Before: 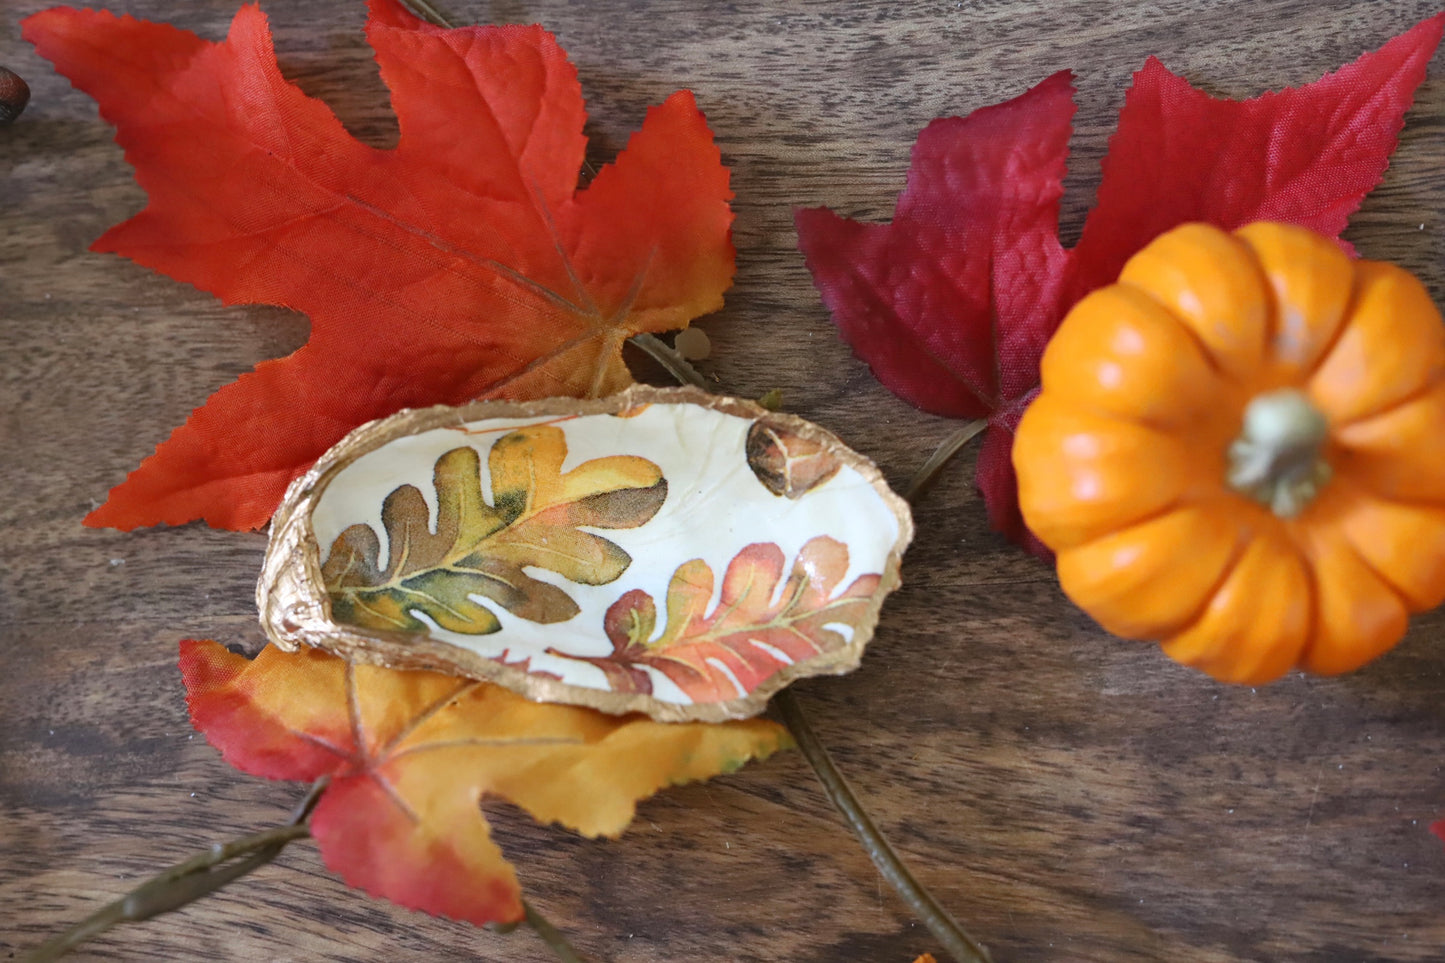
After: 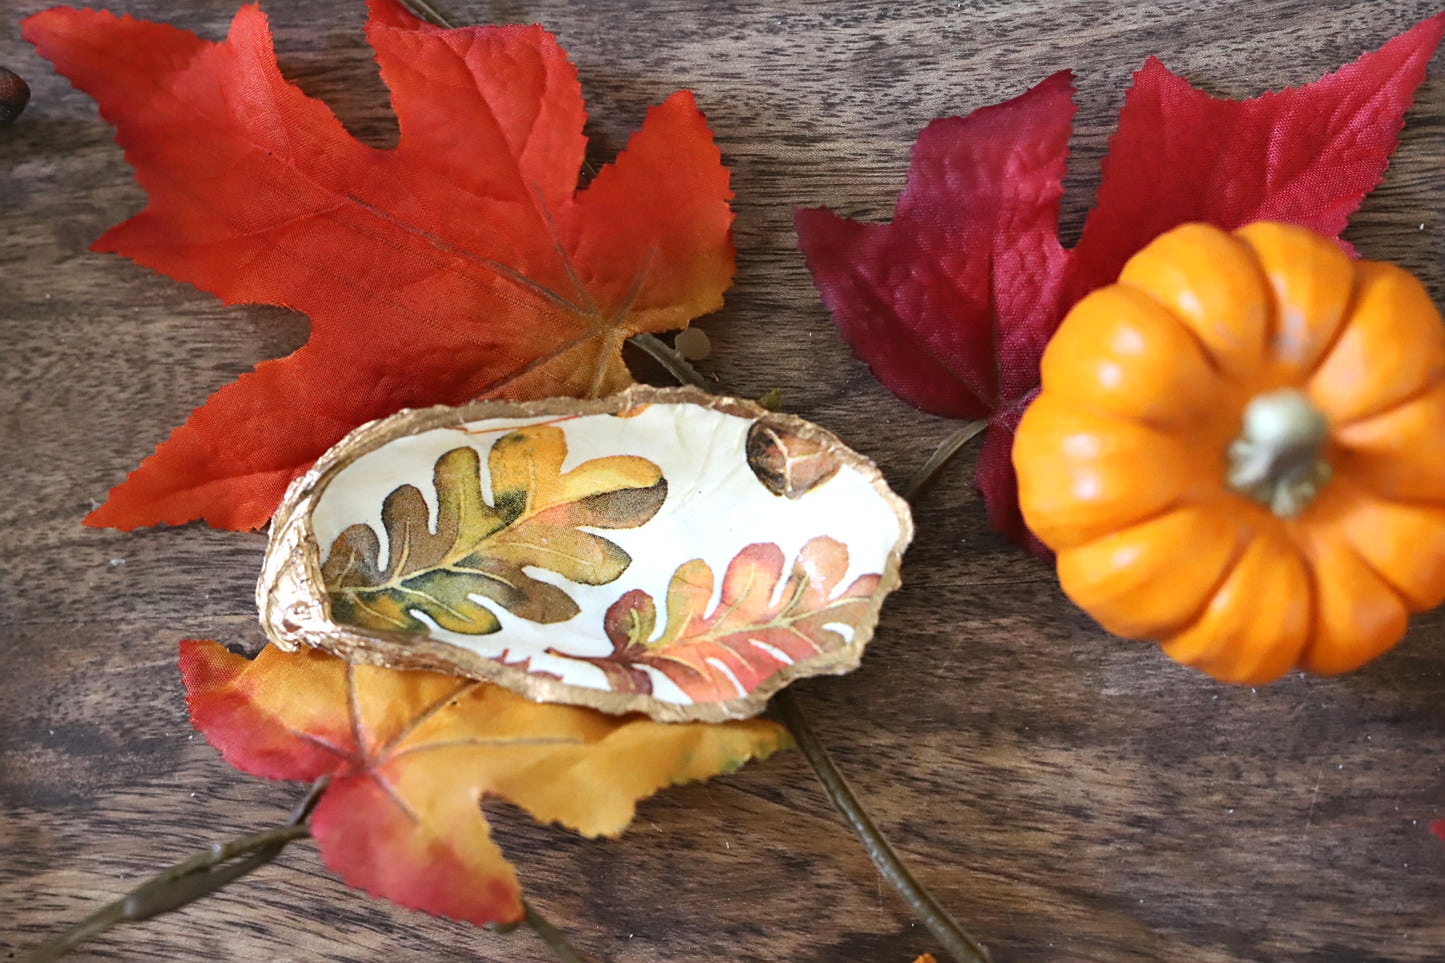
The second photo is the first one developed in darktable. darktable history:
tone equalizer: -8 EV -0.417 EV, -7 EV -0.389 EV, -6 EV -0.333 EV, -5 EV -0.222 EV, -3 EV 0.222 EV, -2 EV 0.333 EV, -1 EV 0.389 EV, +0 EV 0.417 EV, edges refinement/feathering 500, mask exposure compensation -1.57 EV, preserve details no
sharpen: amount 0.2
